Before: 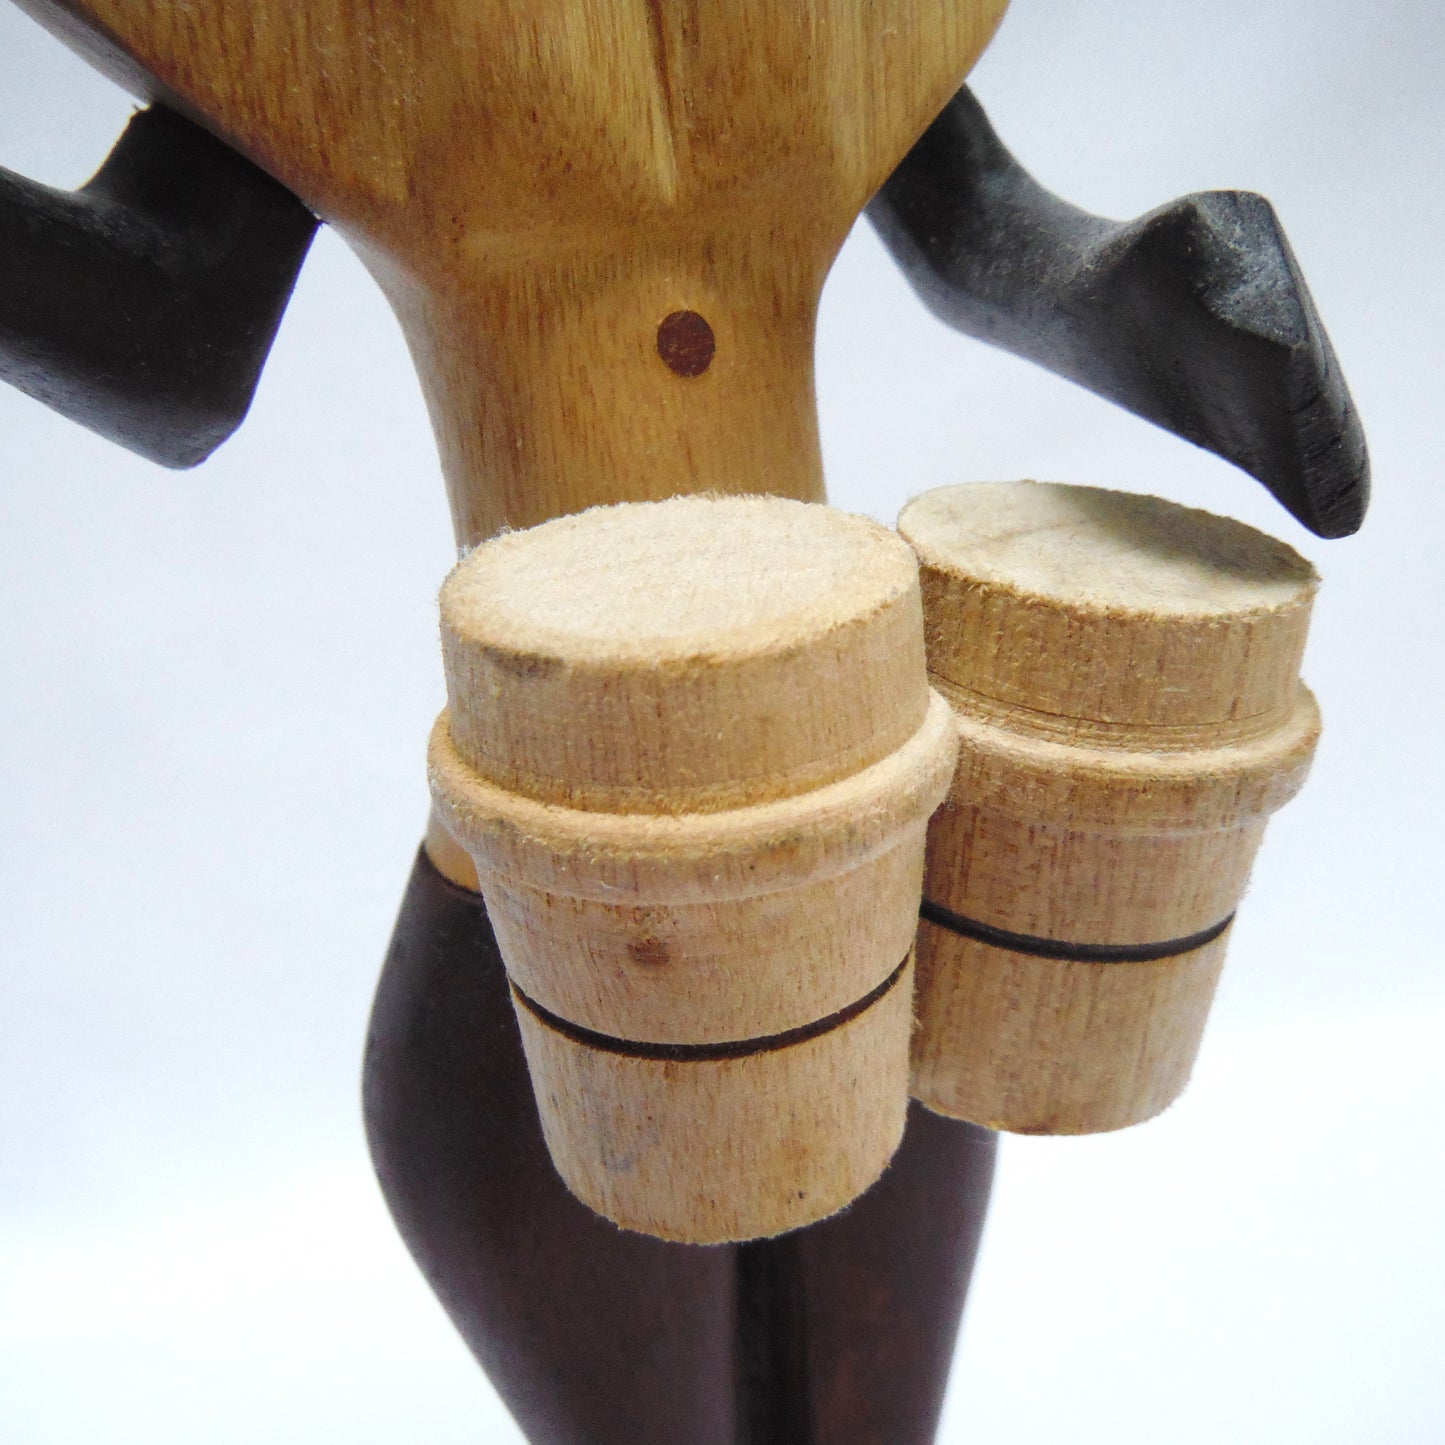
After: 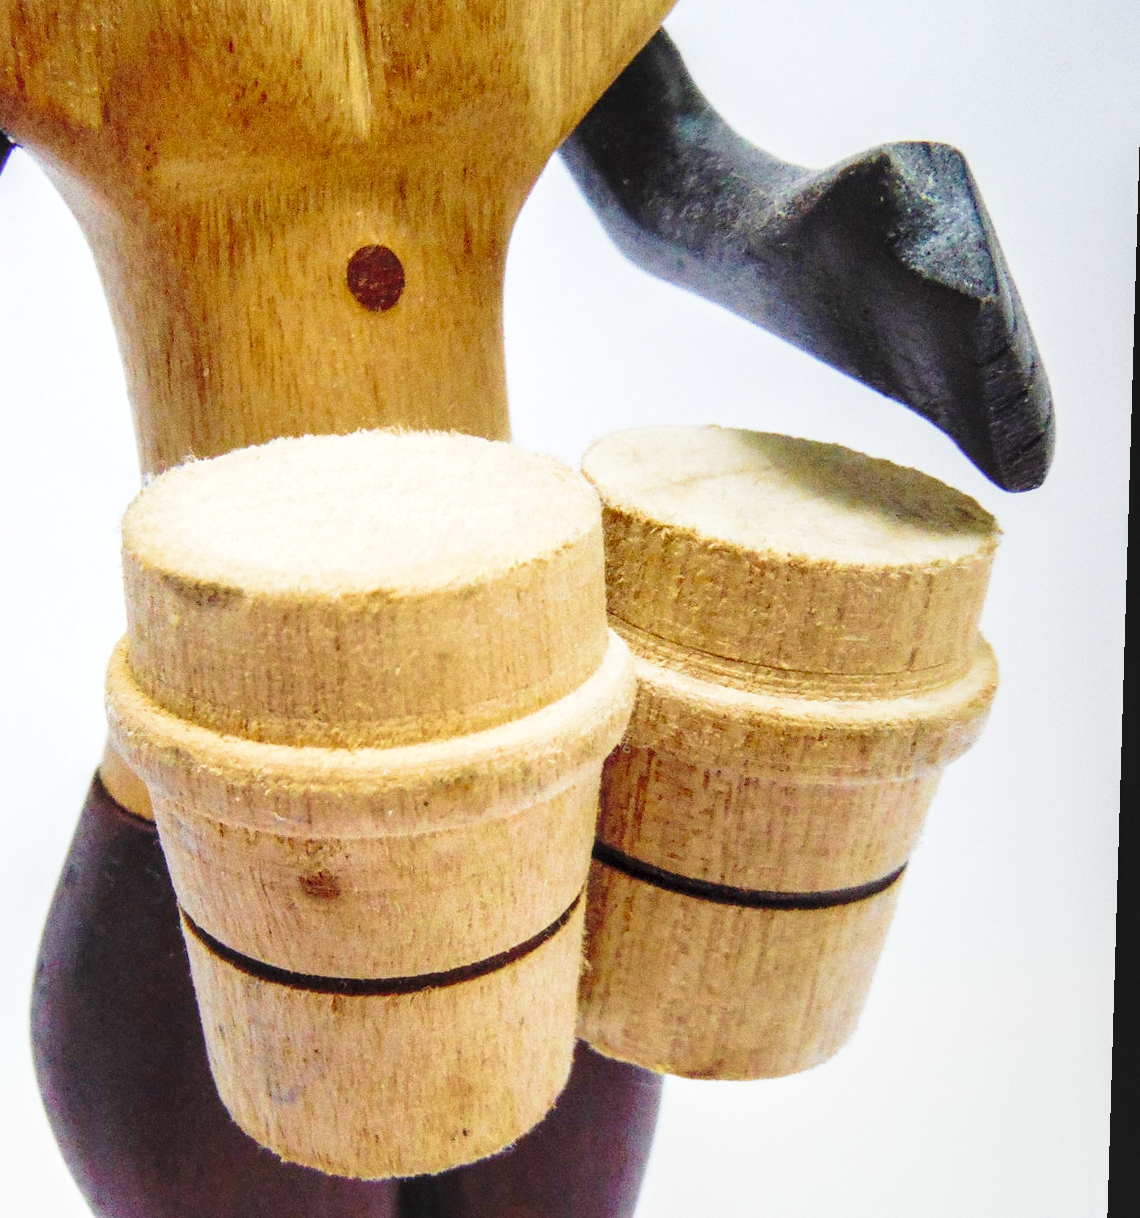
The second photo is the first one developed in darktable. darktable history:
local contrast: on, module defaults
levels: mode automatic, black 0.023%, white 99.97%, levels [0.062, 0.494, 0.925]
grain: coarseness 7.08 ISO, strength 21.67%, mid-tones bias 59.58%
rotate and perspective: rotation 1.72°, automatic cropping off
exposure: compensate highlight preservation false
velvia: strength 45%
crop: left 23.095%, top 5.827%, bottom 11.854%
base curve: curves: ch0 [(0, 0) (0.028, 0.03) (0.121, 0.232) (0.46, 0.748) (0.859, 0.968) (1, 1)], preserve colors none
